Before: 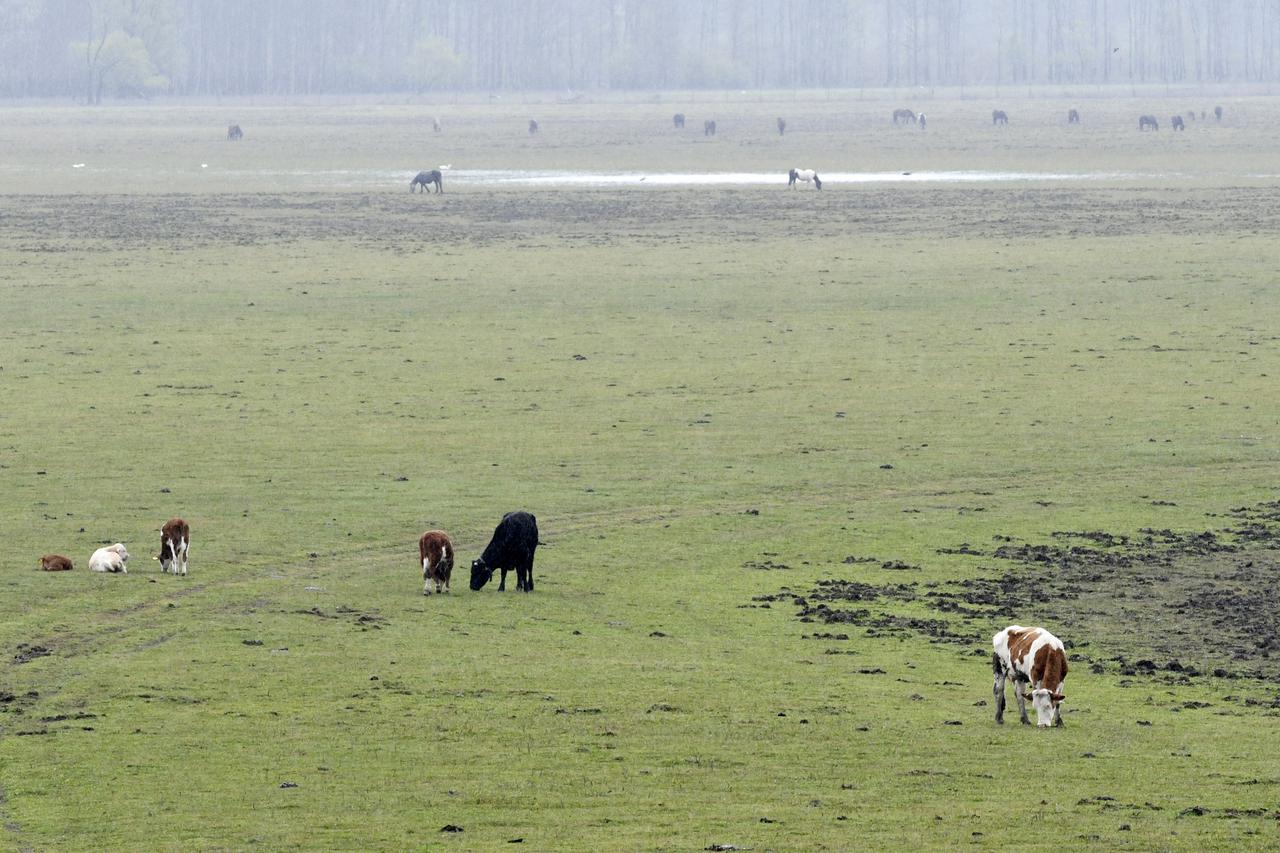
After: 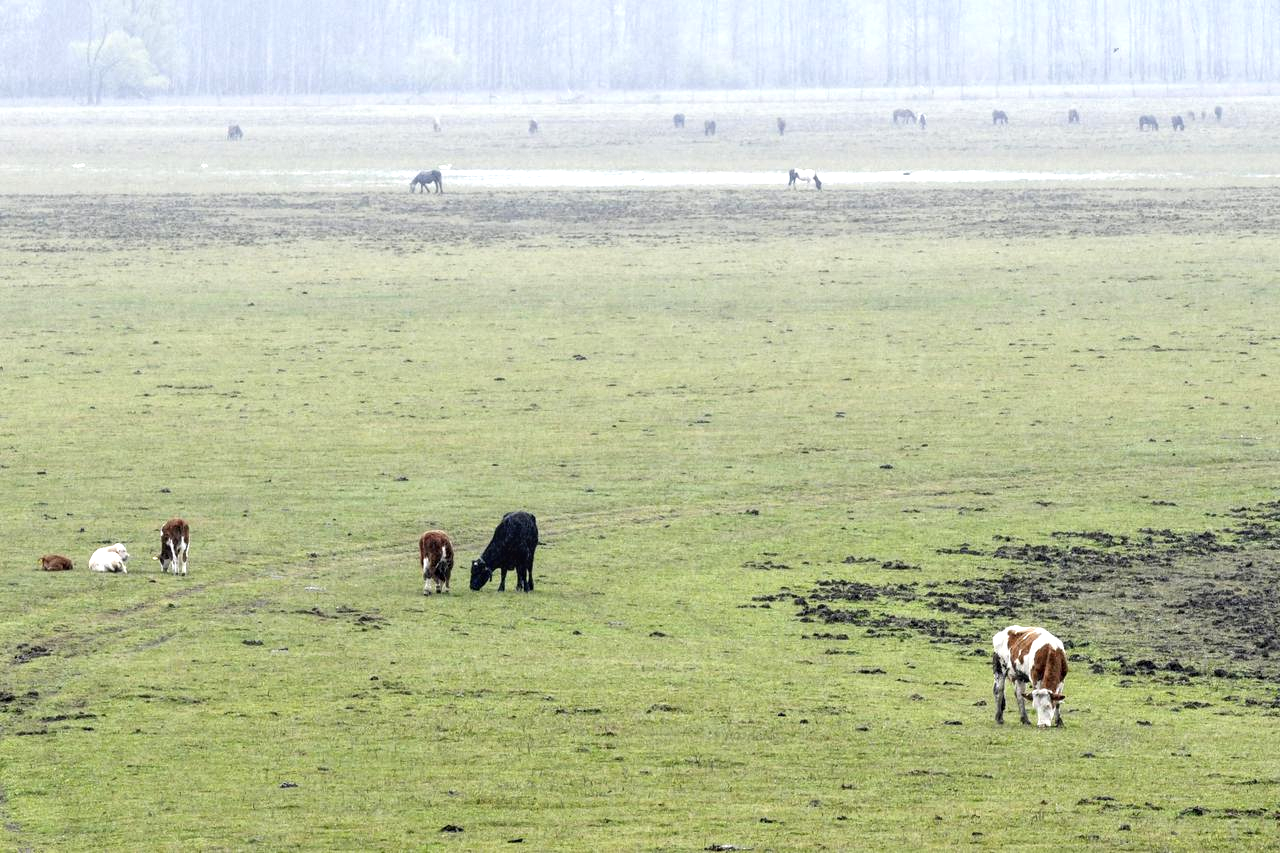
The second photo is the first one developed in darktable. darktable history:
exposure: exposure 0.556 EV, compensate highlight preservation false
local contrast: on, module defaults
